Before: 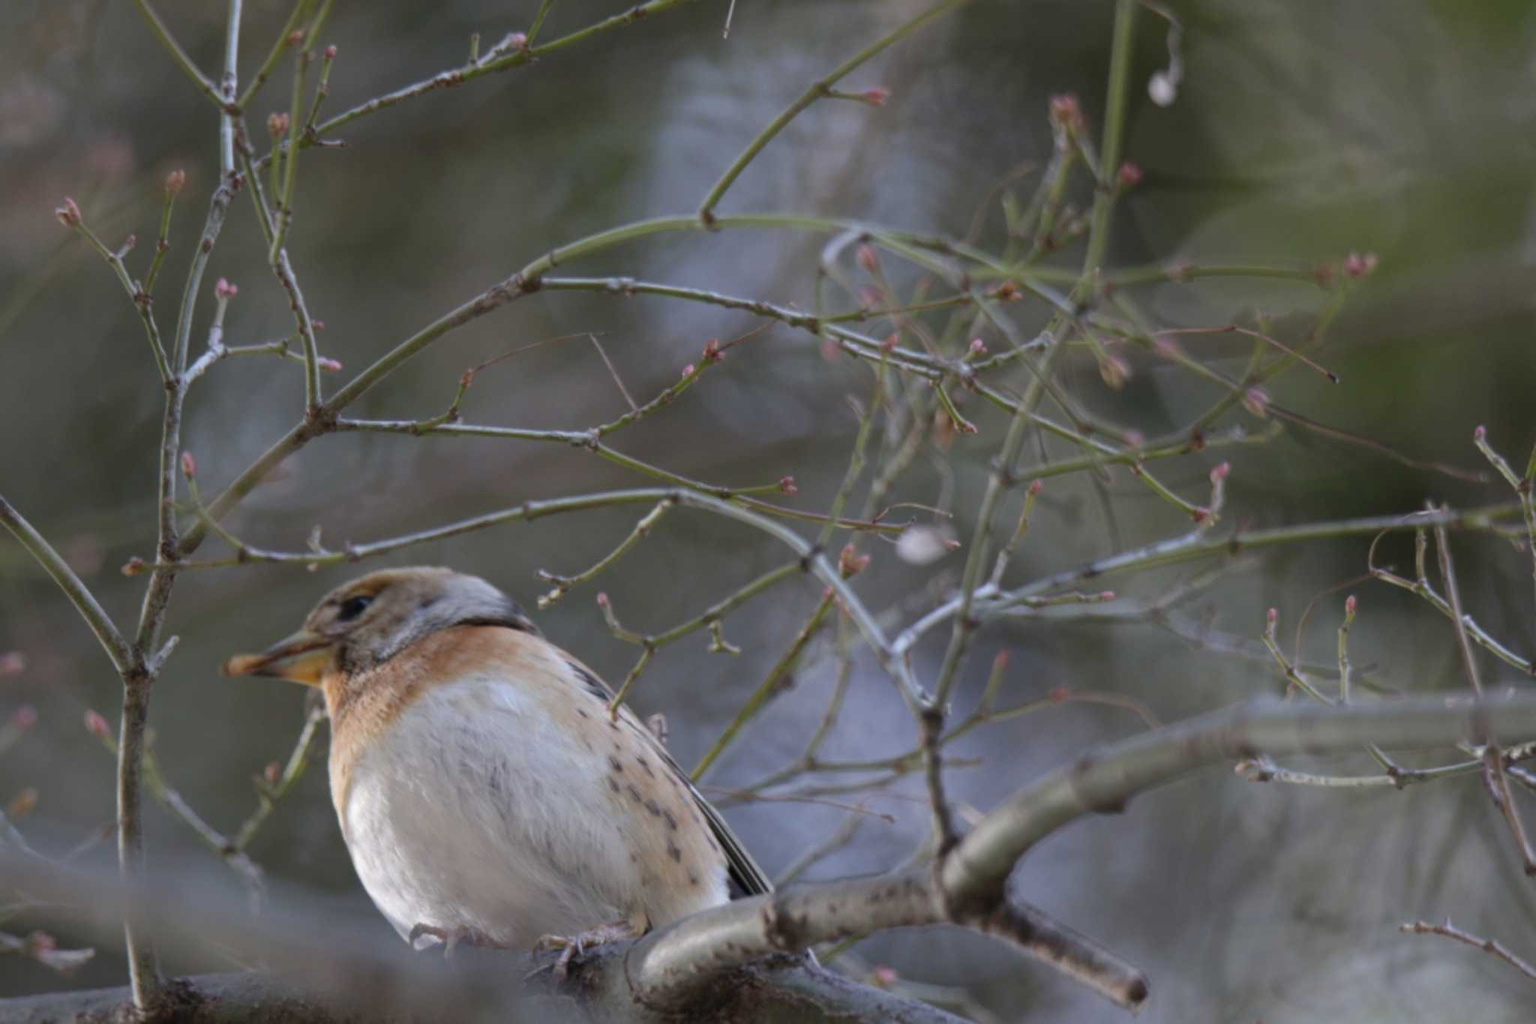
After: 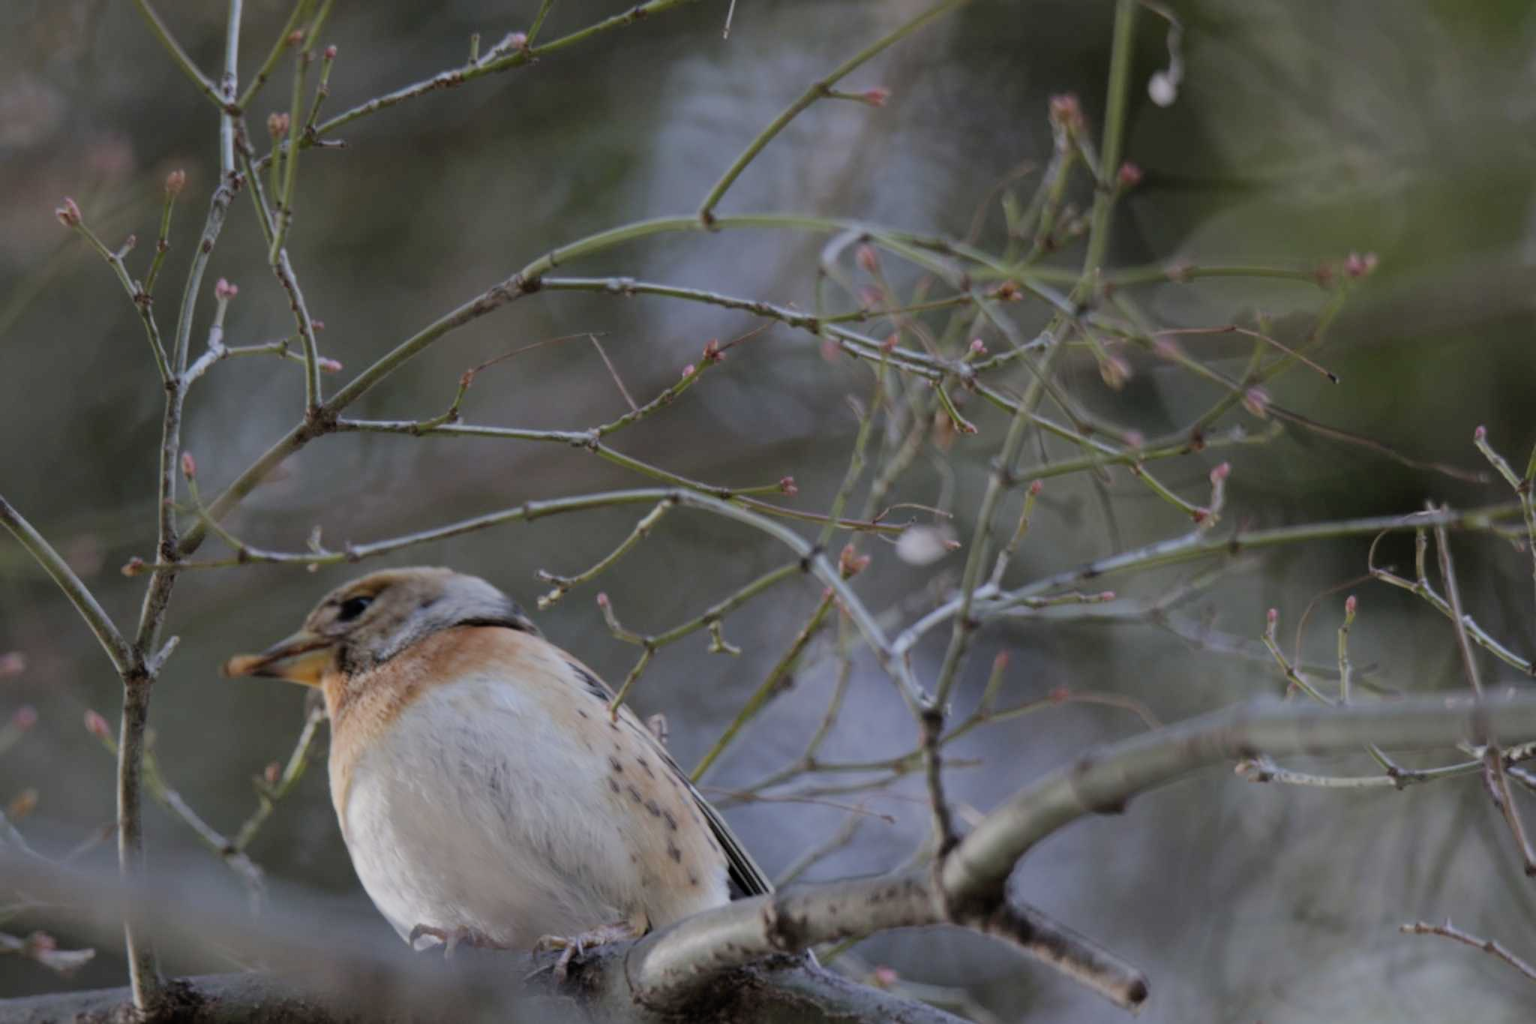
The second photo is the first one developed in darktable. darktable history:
white balance: emerald 1
filmic rgb: black relative exposure -7.65 EV, white relative exposure 4.56 EV, hardness 3.61
